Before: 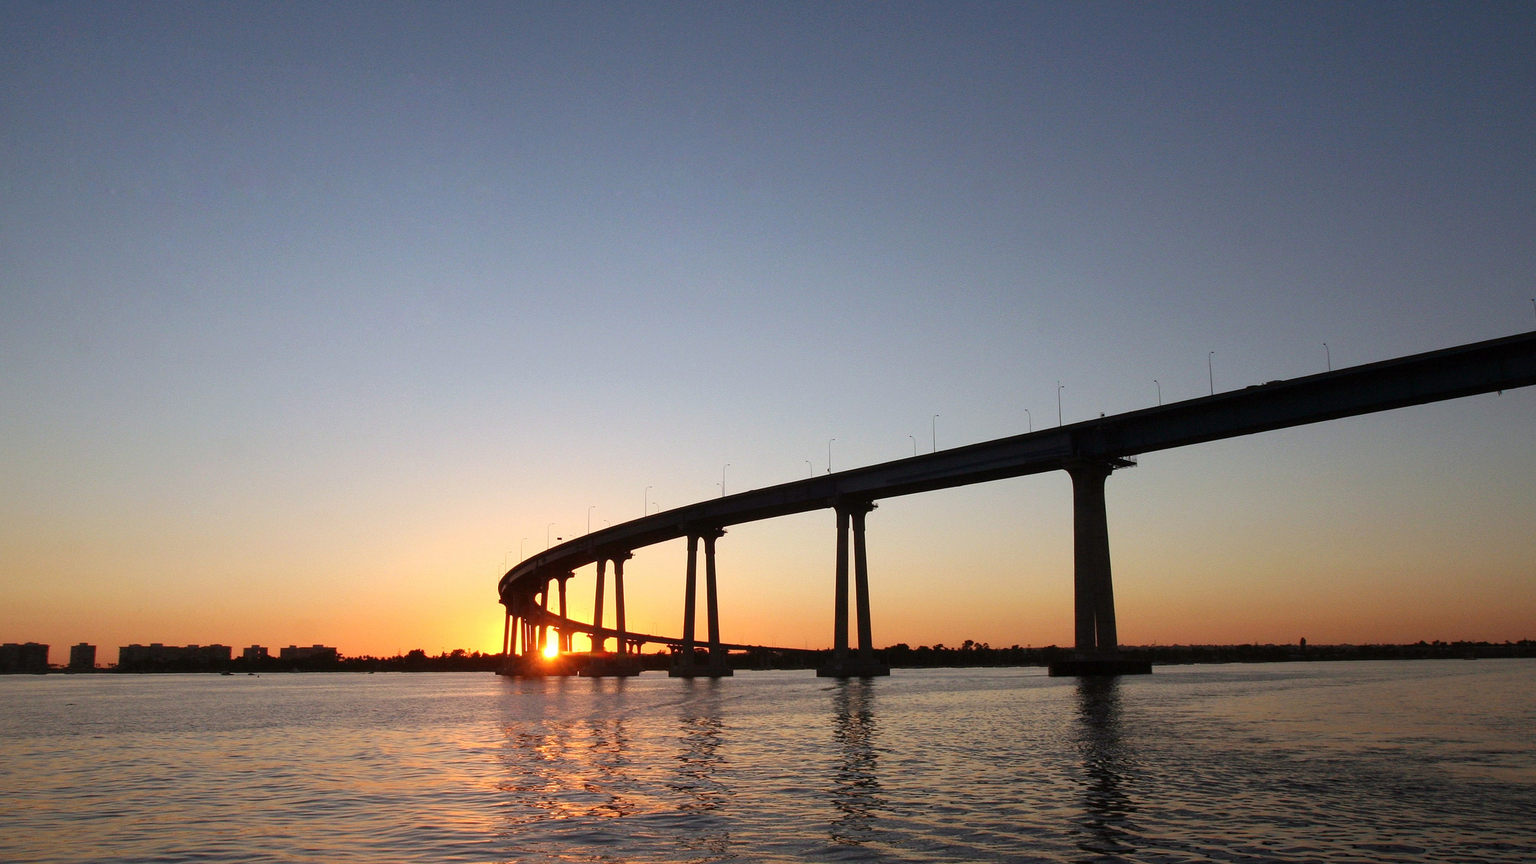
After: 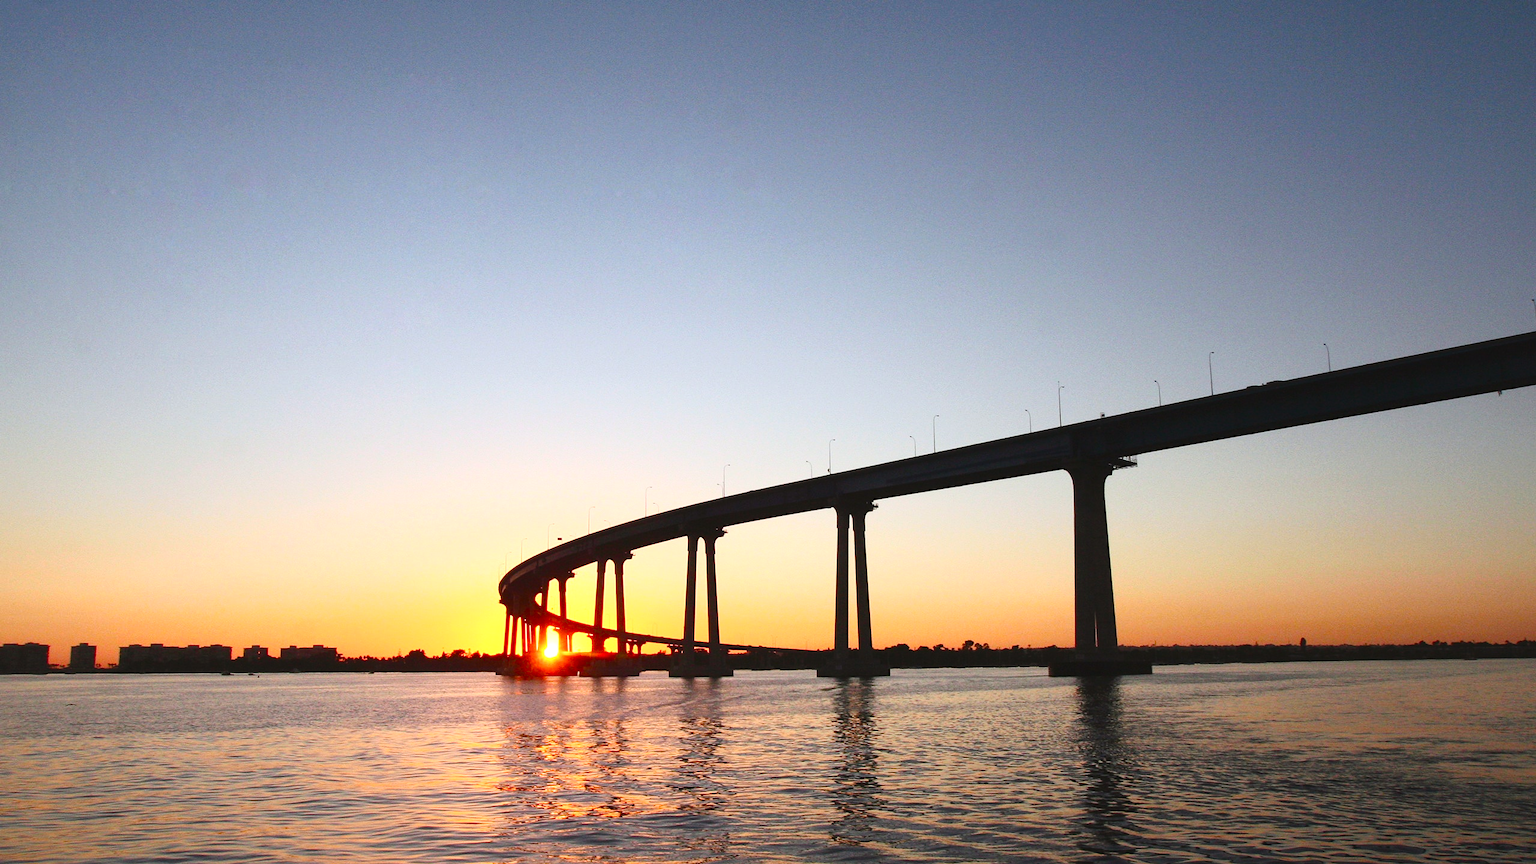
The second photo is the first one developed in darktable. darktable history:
exposure: exposure 0.297 EV, compensate highlight preservation false
tone curve: curves: ch0 [(0, 0.003) (0.117, 0.101) (0.257, 0.246) (0.408, 0.432) (0.632, 0.716) (0.795, 0.884) (1, 1)]; ch1 [(0, 0) (0.227, 0.197) (0.405, 0.421) (0.501, 0.501) (0.522, 0.526) (0.546, 0.564) (0.589, 0.602) (0.696, 0.761) (0.976, 0.992)]; ch2 [(0, 0) (0.208, 0.176) (0.377, 0.38) (0.5, 0.5) (0.537, 0.534) (0.571, 0.577) (0.627, 0.64) (0.698, 0.76) (1, 1)], color space Lab, independent channels, preserve colors none
color balance rgb: shadows lift › chroma 0.824%, shadows lift › hue 110.84°, global offset › luminance 0.675%, perceptual saturation grading › global saturation 13.761%, perceptual saturation grading › highlights -25.562%, perceptual saturation grading › shadows 24.599%, global vibrance 20%
